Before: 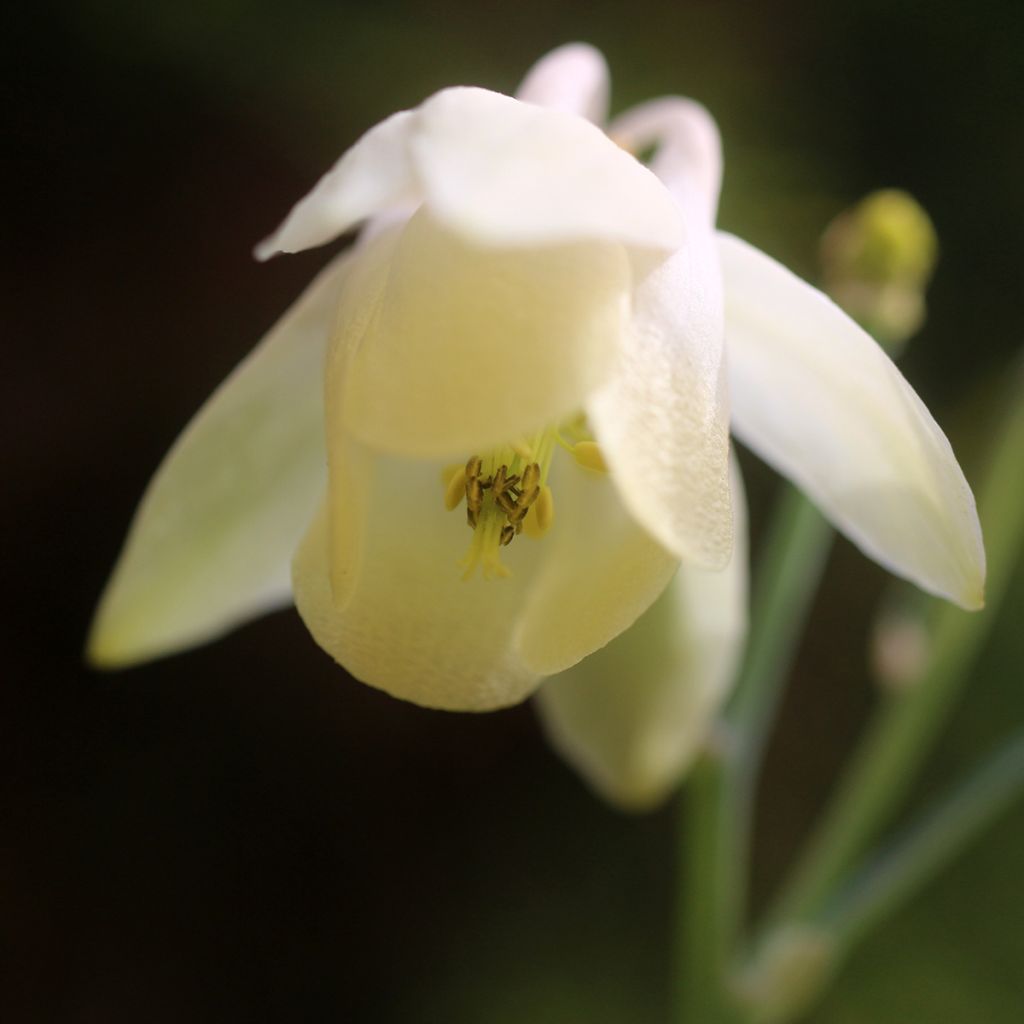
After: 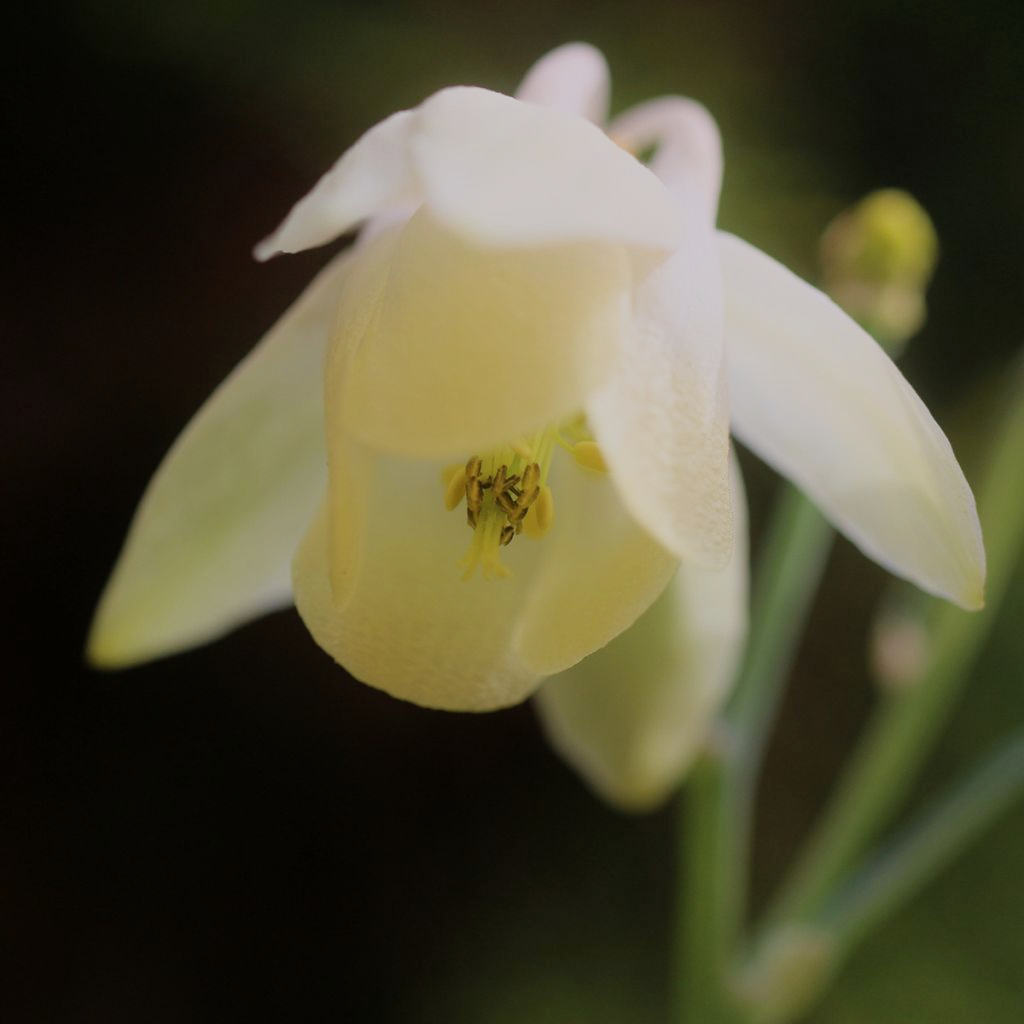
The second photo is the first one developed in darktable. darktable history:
filmic rgb: black relative exposure -13.01 EV, white relative exposure 4.04 EV, target white luminance 85.13%, hardness 6.31, latitude 42.08%, contrast 0.86, shadows ↔ highlights balance 8.67%, preserve chrominance RGB euclidean norm, color science v5 (2021), contrast in shadows safe, contrast in highlights safe
